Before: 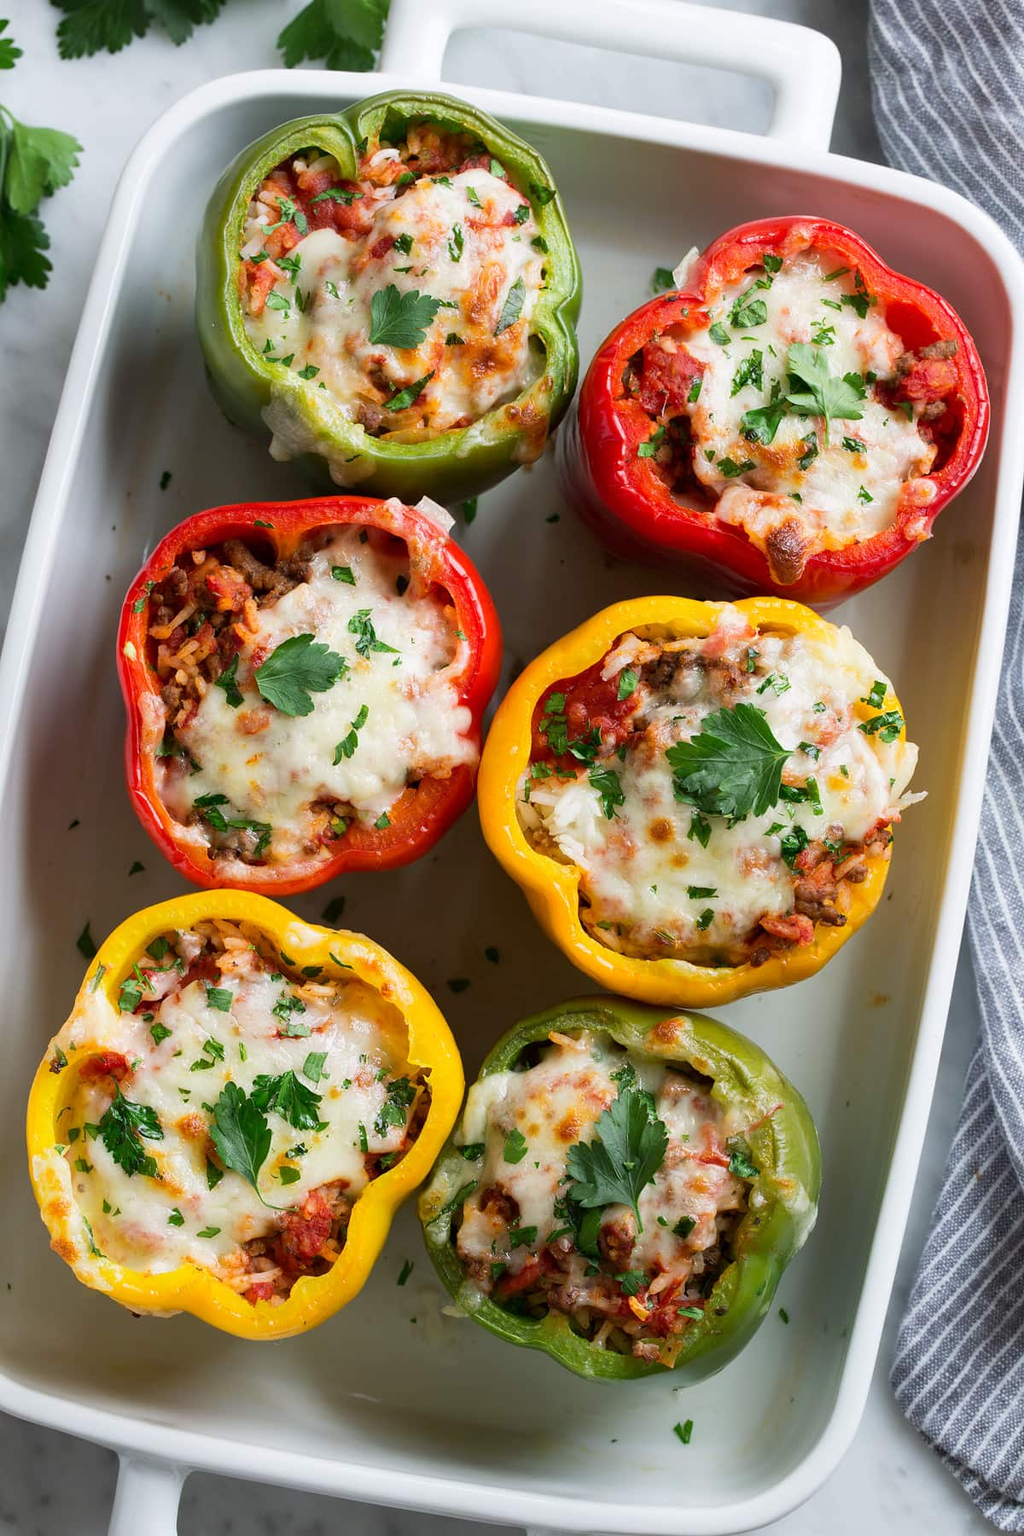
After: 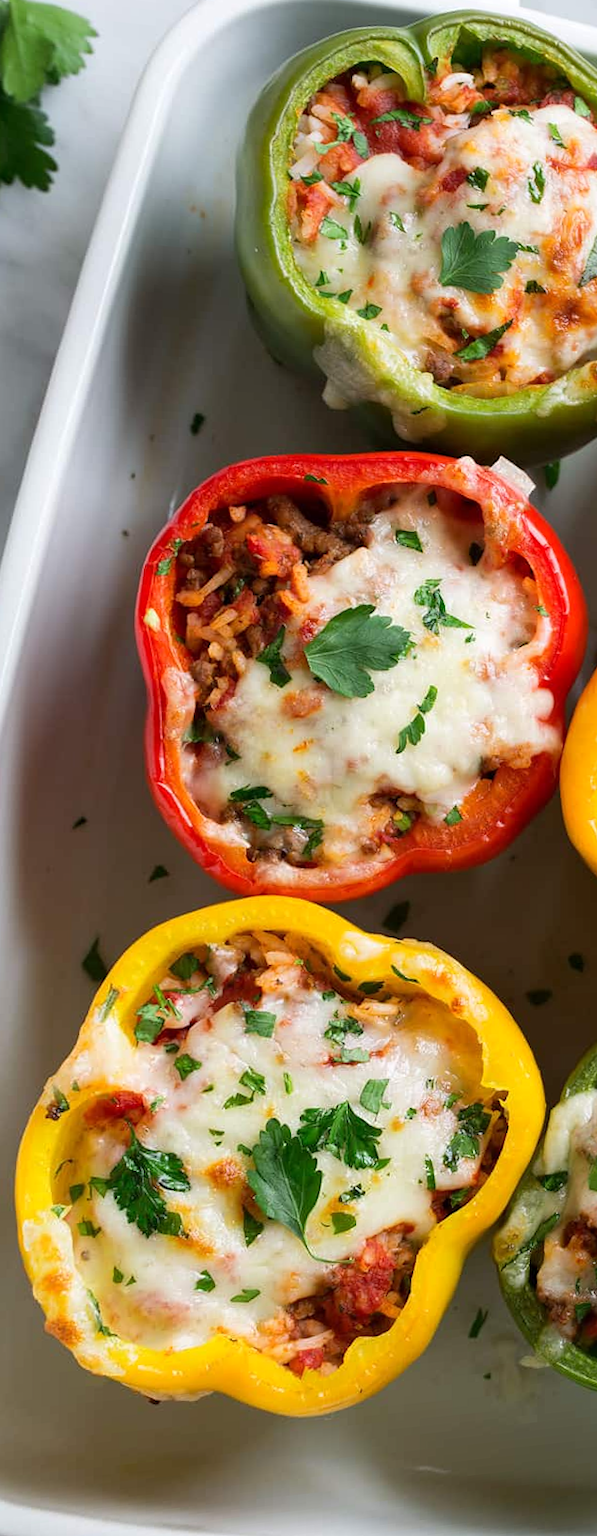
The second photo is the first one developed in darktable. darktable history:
rotate and perspective: rotation -0.013°, lens shift (vertical) -0.027, lens shift (horizontal) 0.178, crop left 0.016, crop right 0.989, crop top 0.082, crop bottom 0.918
crop: left 0.587%, right 45.588%, bottom 0.086%
levels: levels [0, 0.492, 0.984]
